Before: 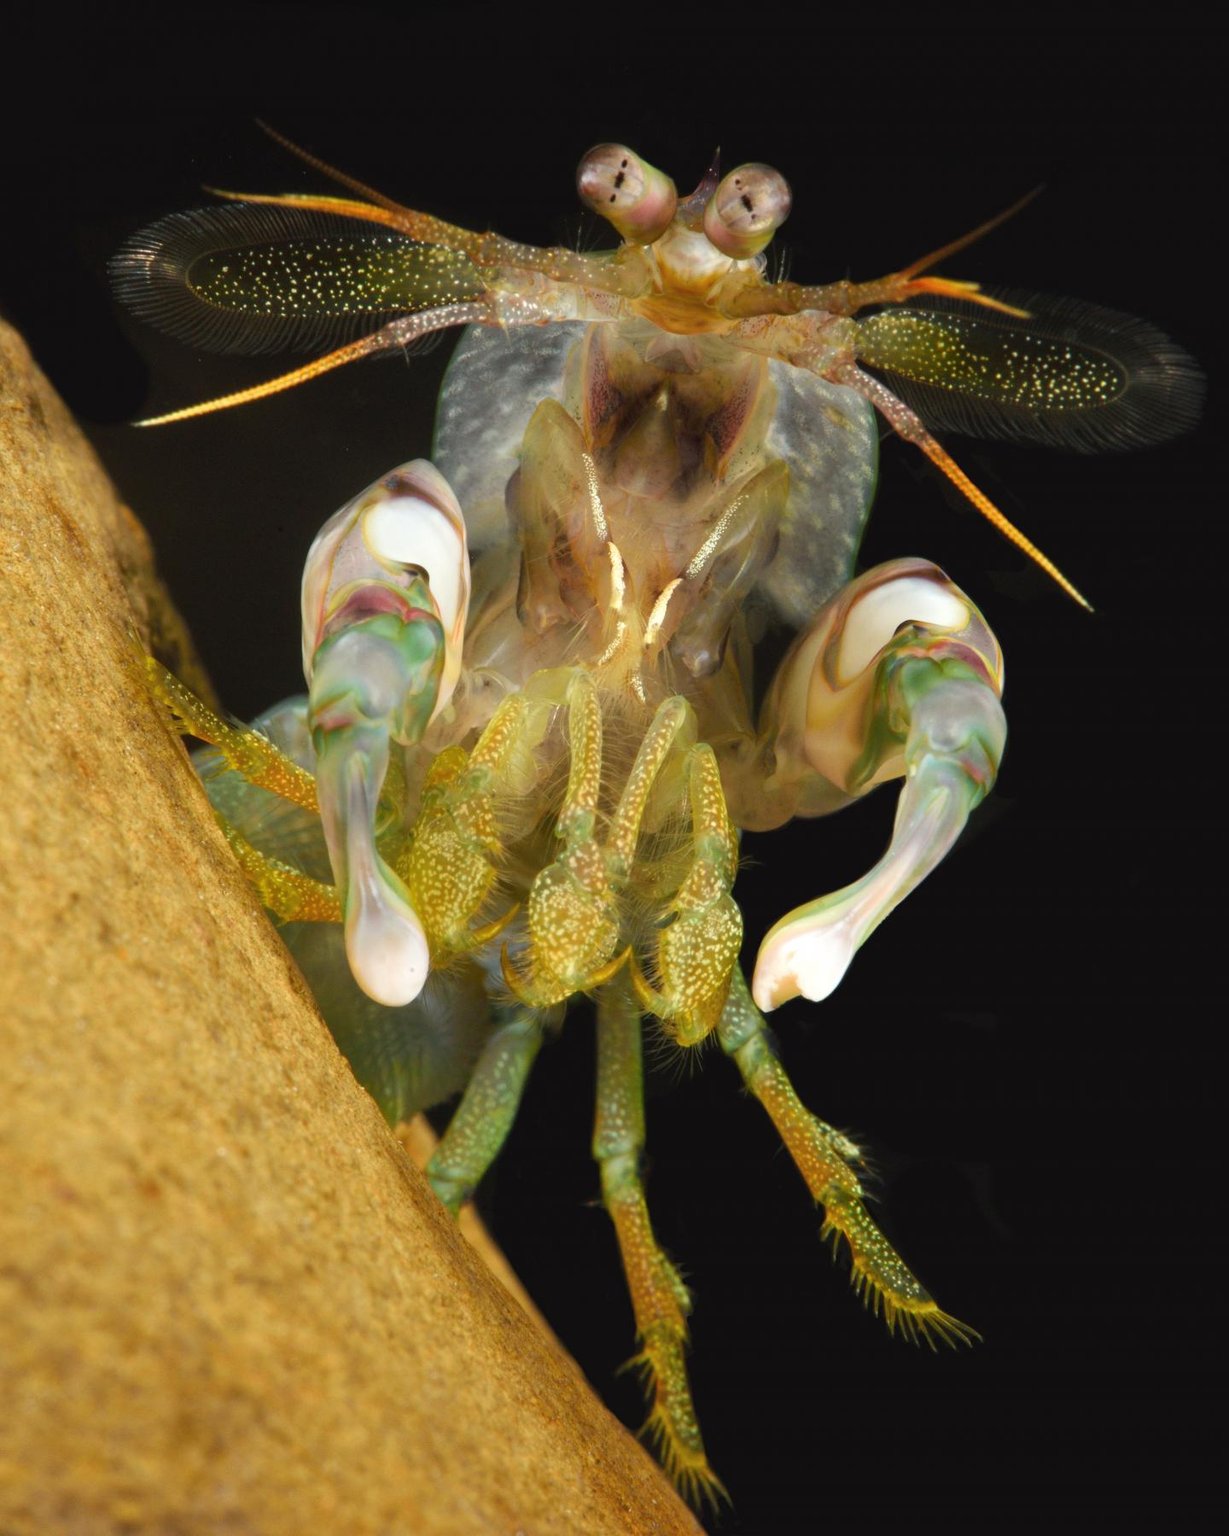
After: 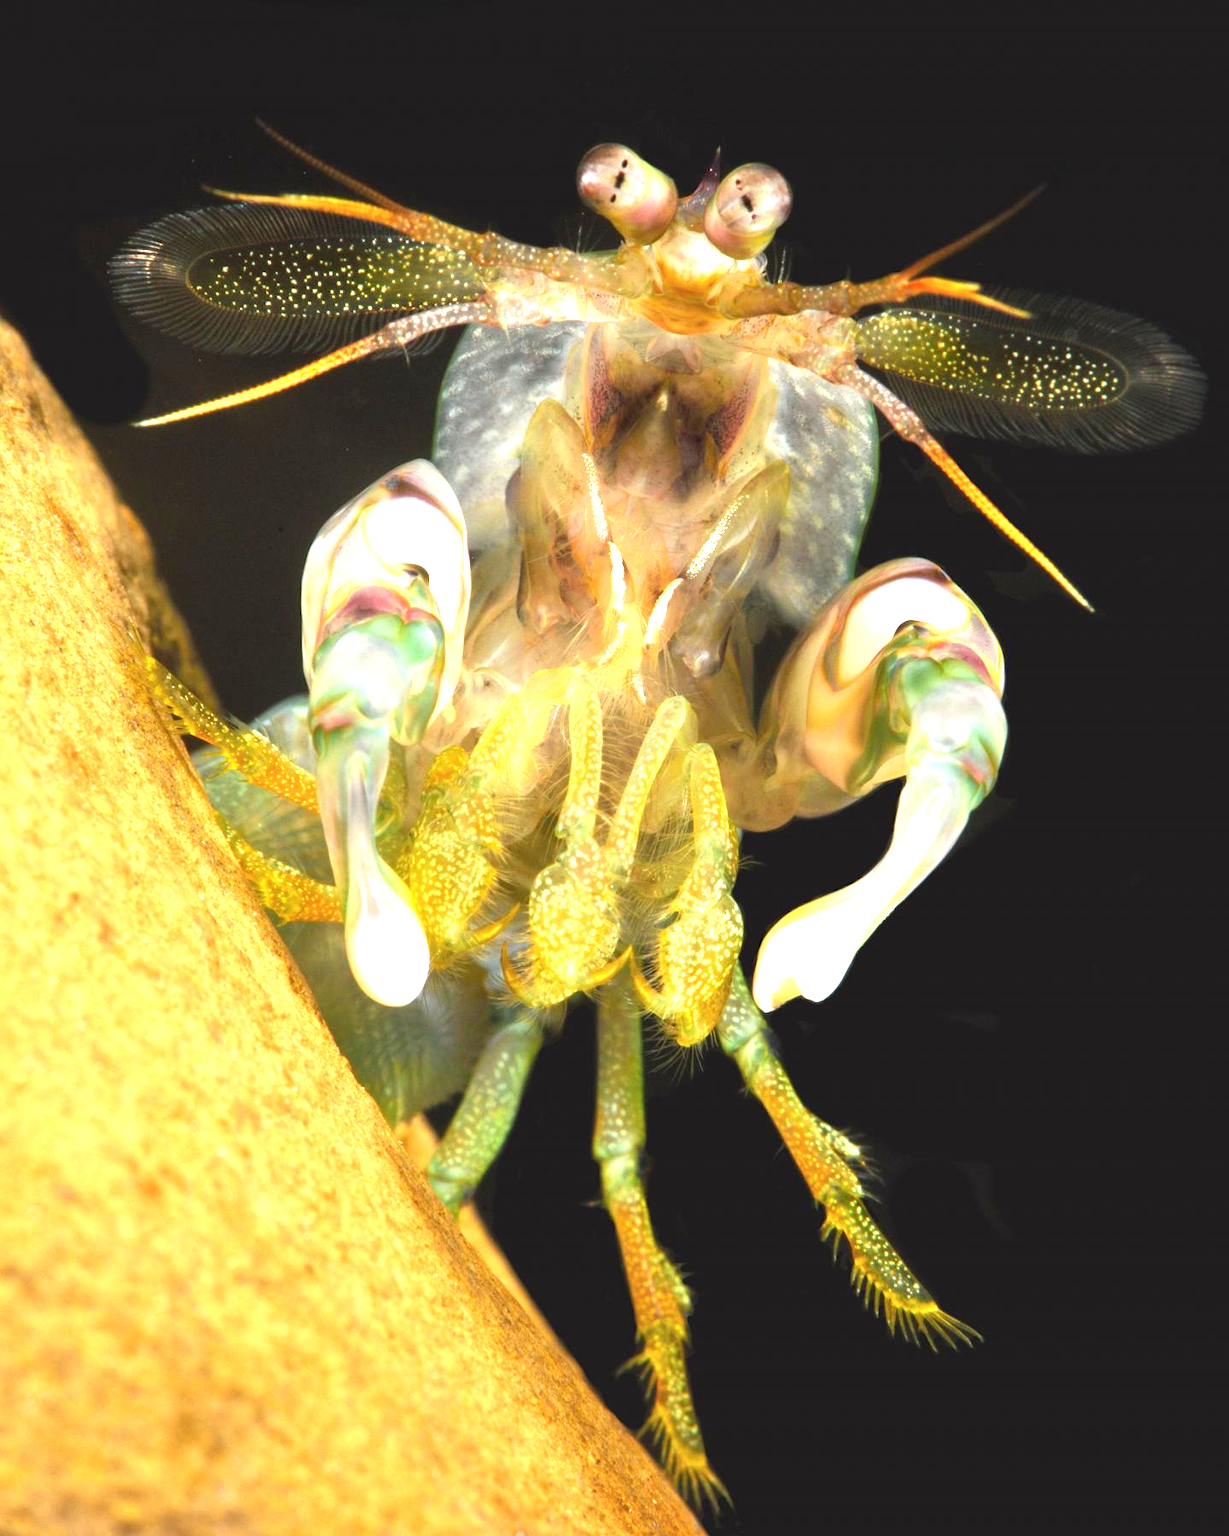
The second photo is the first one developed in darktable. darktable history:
exposure: black level correction 0, exposure 1.385 EV, compensate highlight preservation false
